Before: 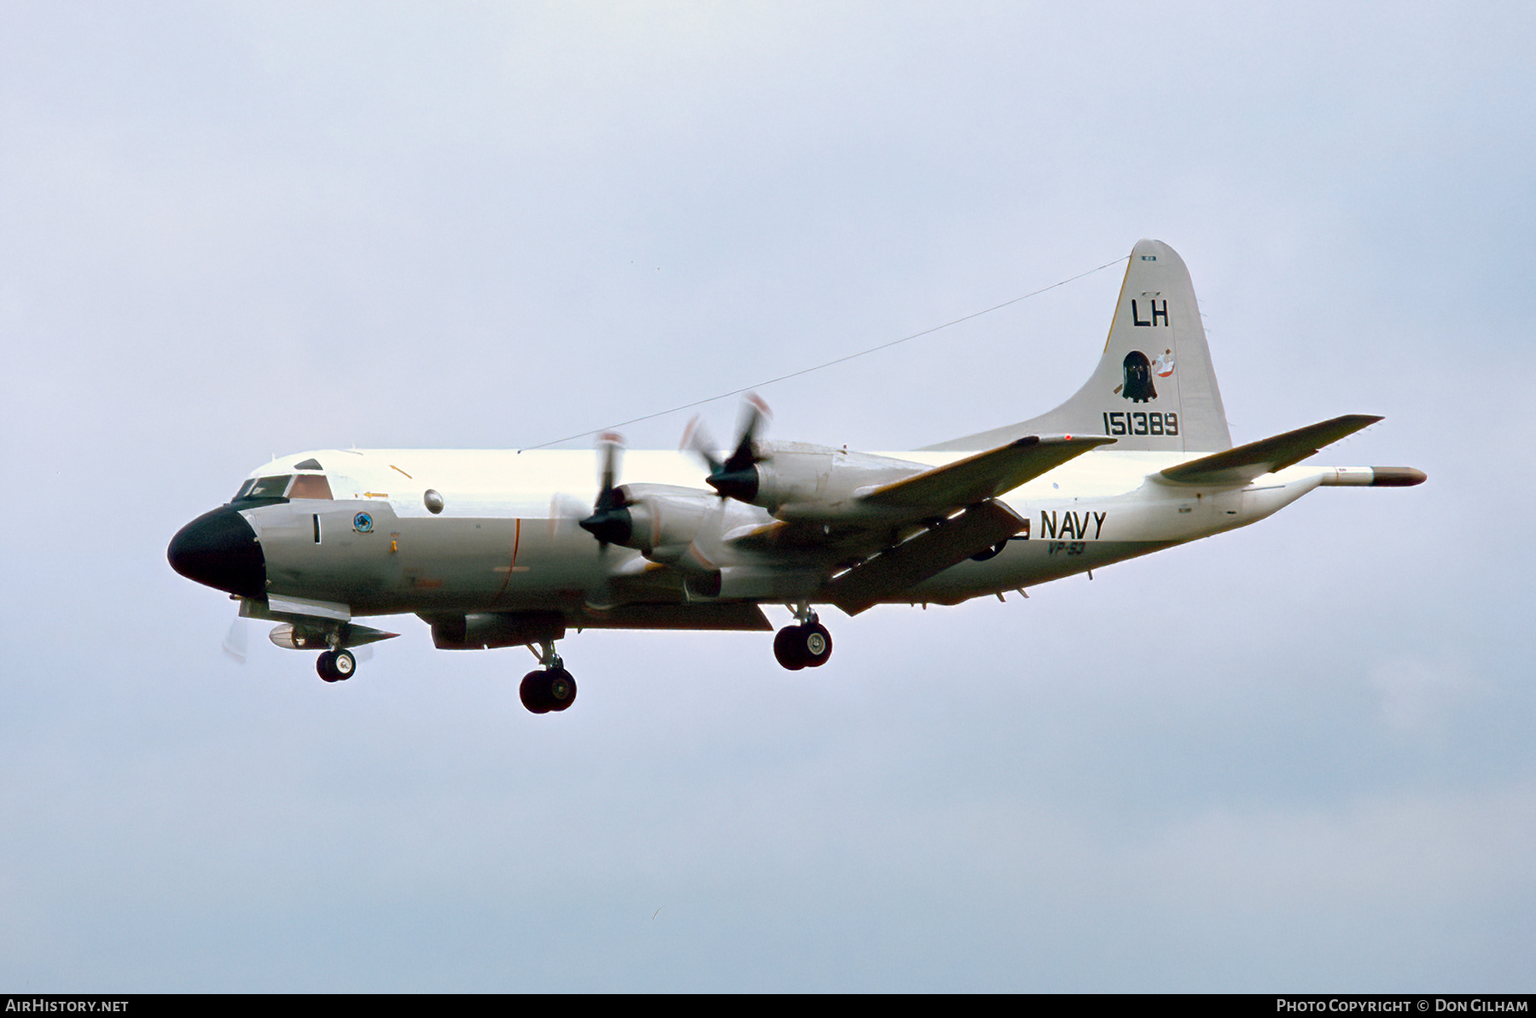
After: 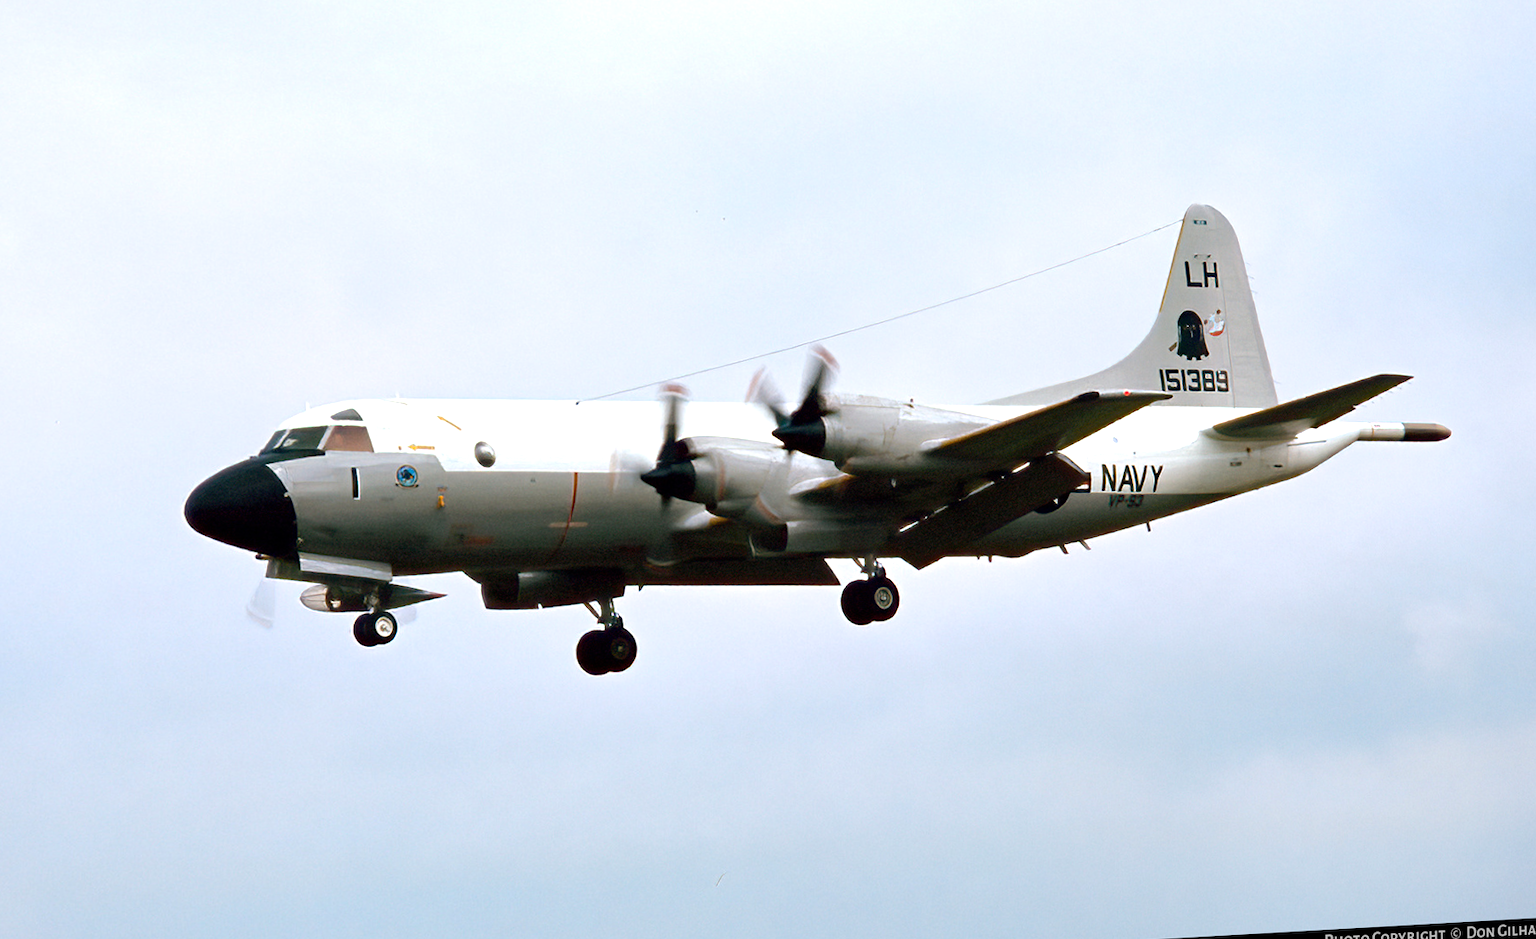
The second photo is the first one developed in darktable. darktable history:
rotate and perspective: rotation -0.013°, lens shift (vertical) -0.027, lens shift (horizontal) 0.178, crop left 0.016, crop right 0.989, crop top 0.082, crop bottom 0.918
tone equalizer: -8 EV -0.417 EV, -7 EV -0.389 EV, -6 EV -0.333 EV, -5 EV -0.222 EV, -3 EV 0.222 EV, -2 EV 0.333 EV, -1 EV 0.389 EV, +0 EV 0.417 EV, edges refinement/feathering 500, mask exposure compensation -1.25 EV, preserve details no
